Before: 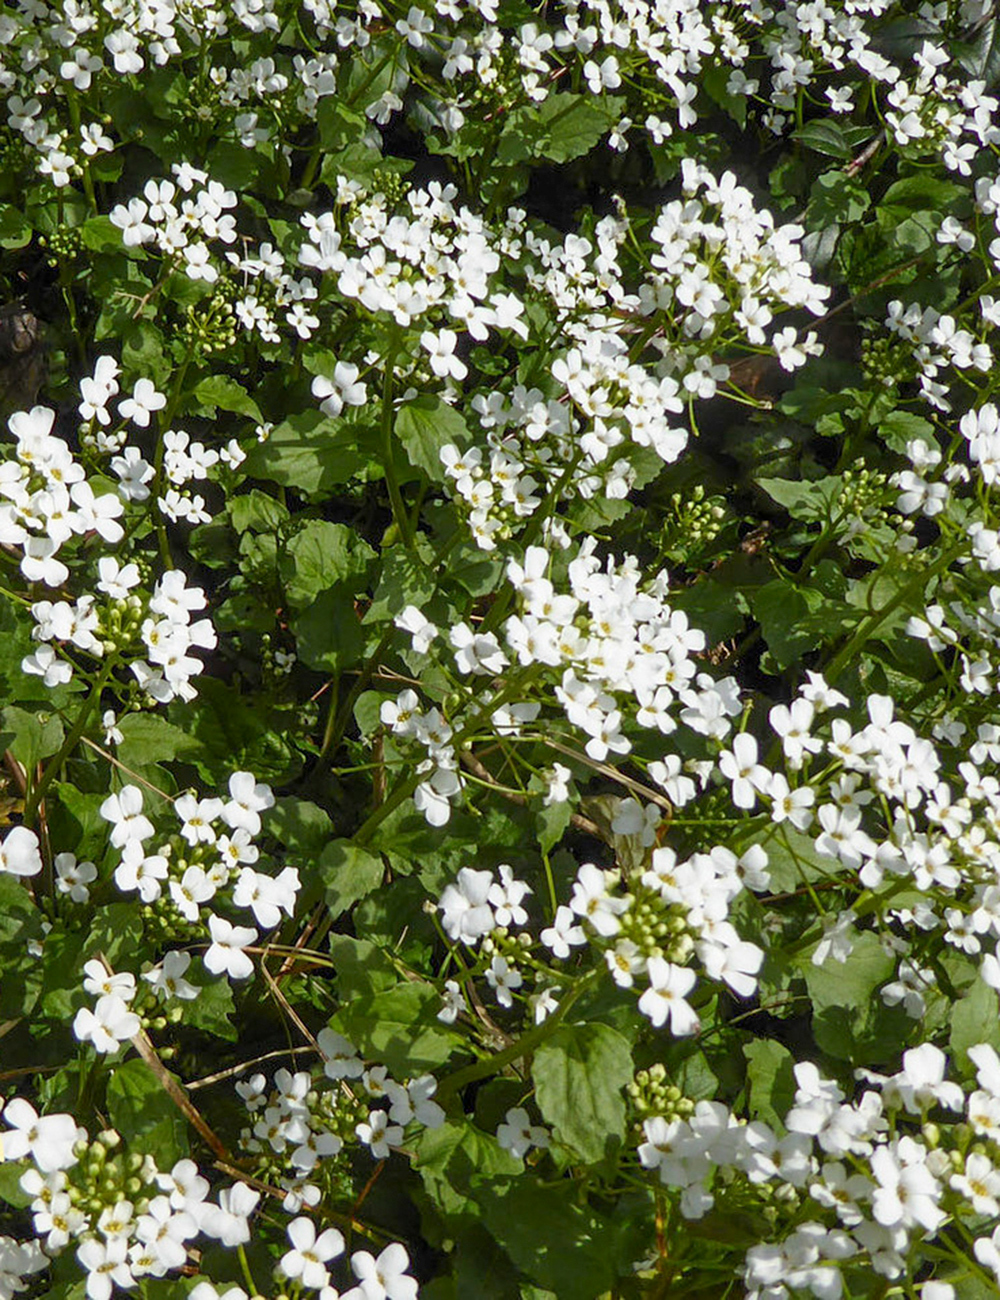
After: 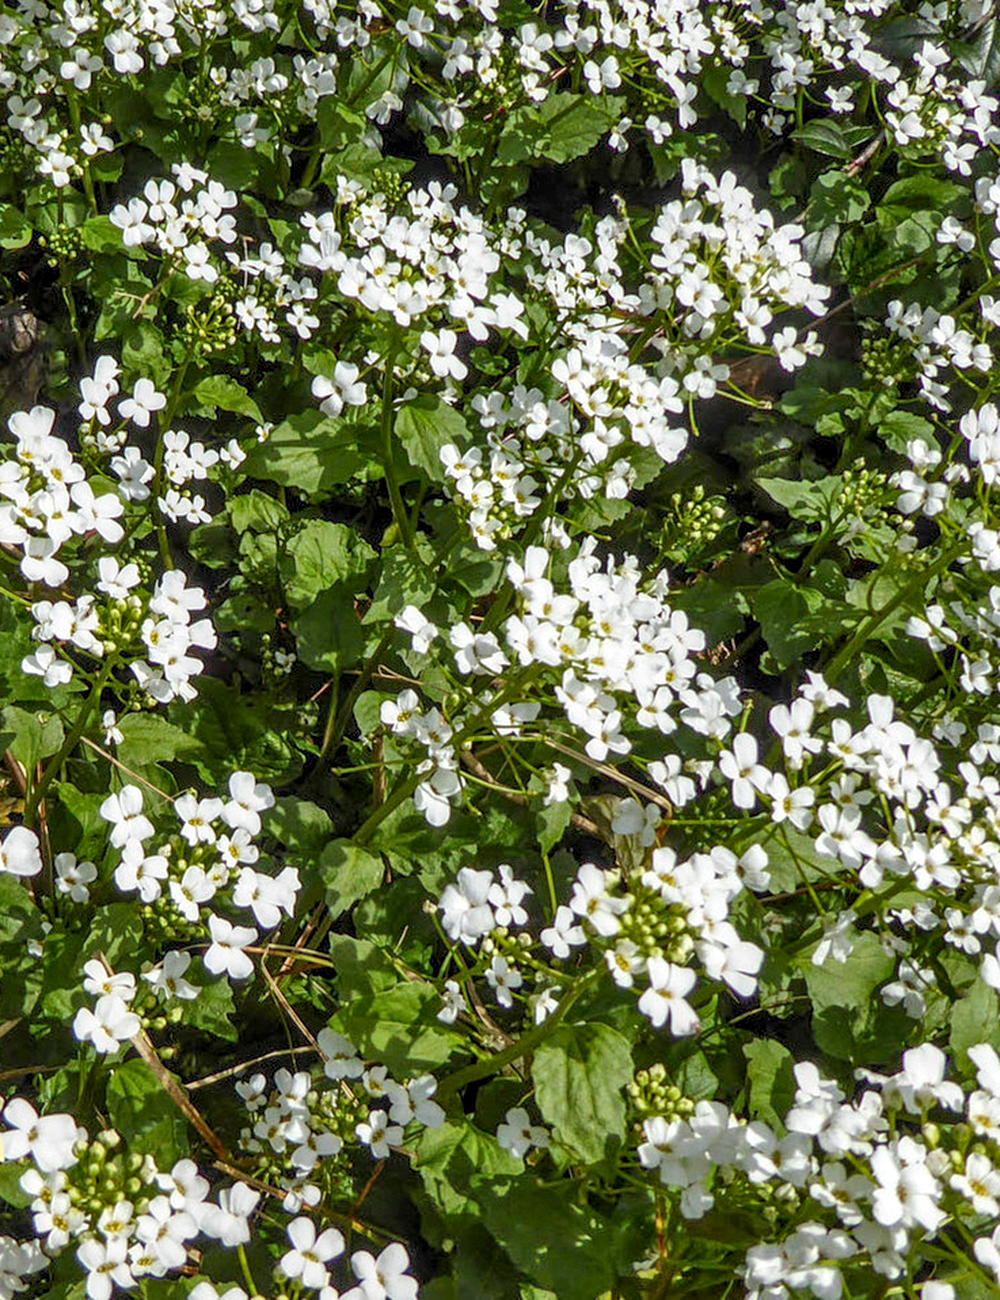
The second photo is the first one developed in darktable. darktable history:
contrast brightness saturation: saturation 0.1
shadows and highlights: shadows 60, soften with gaussian
local contrast: highlights 61%, detail 143%, midtone range 0.428
